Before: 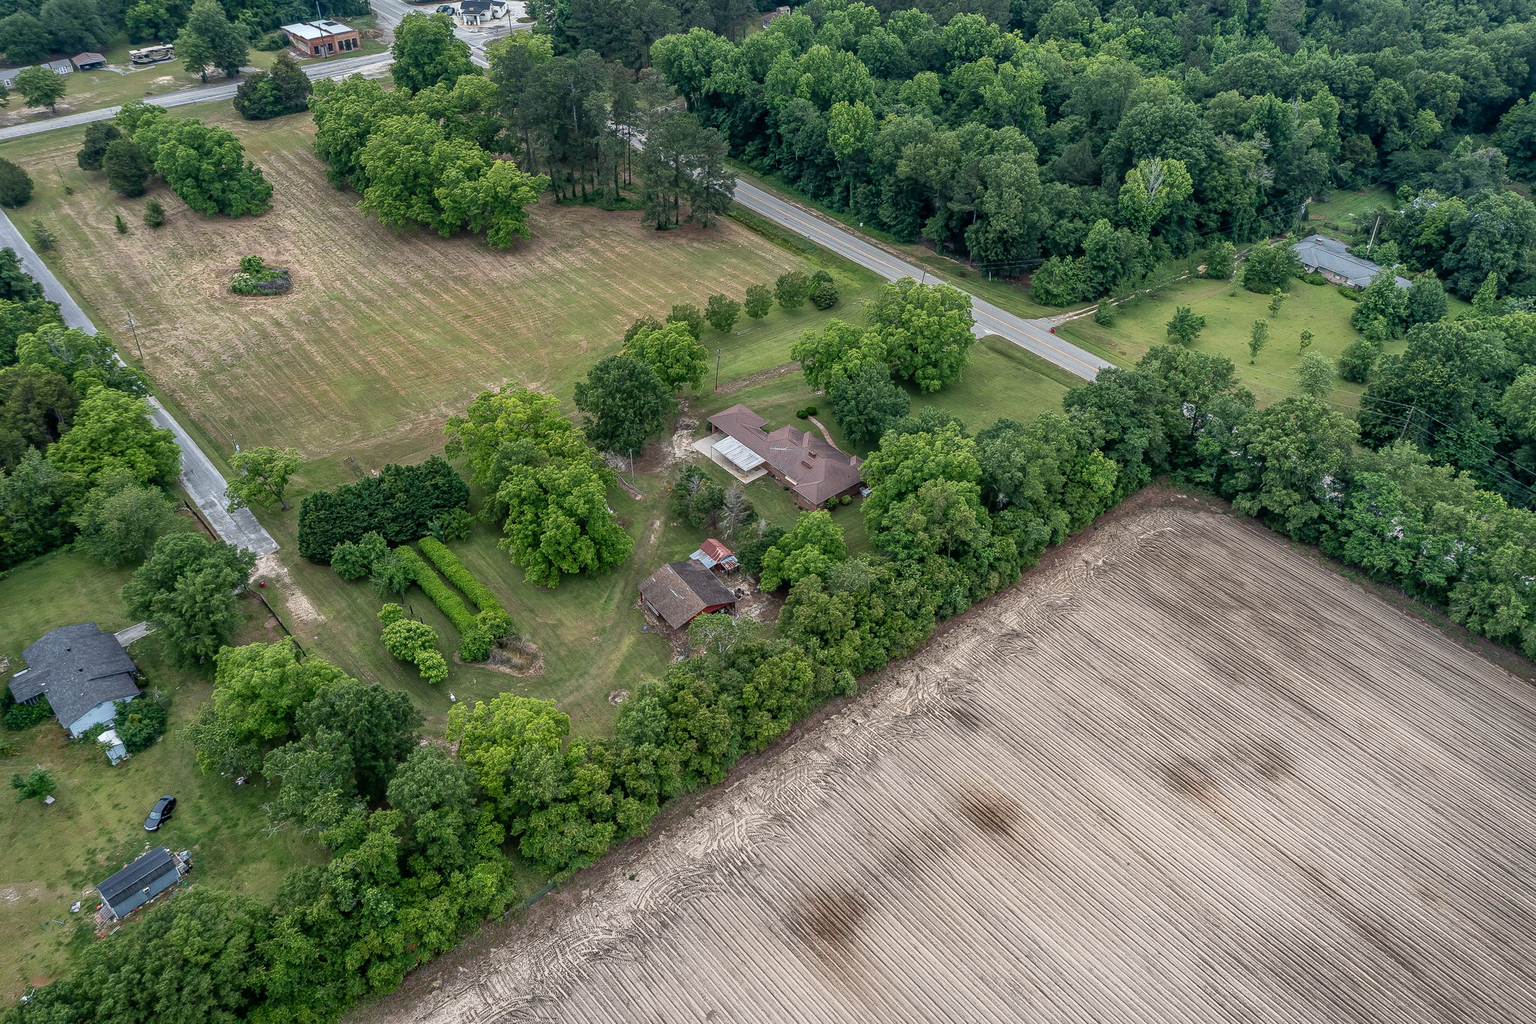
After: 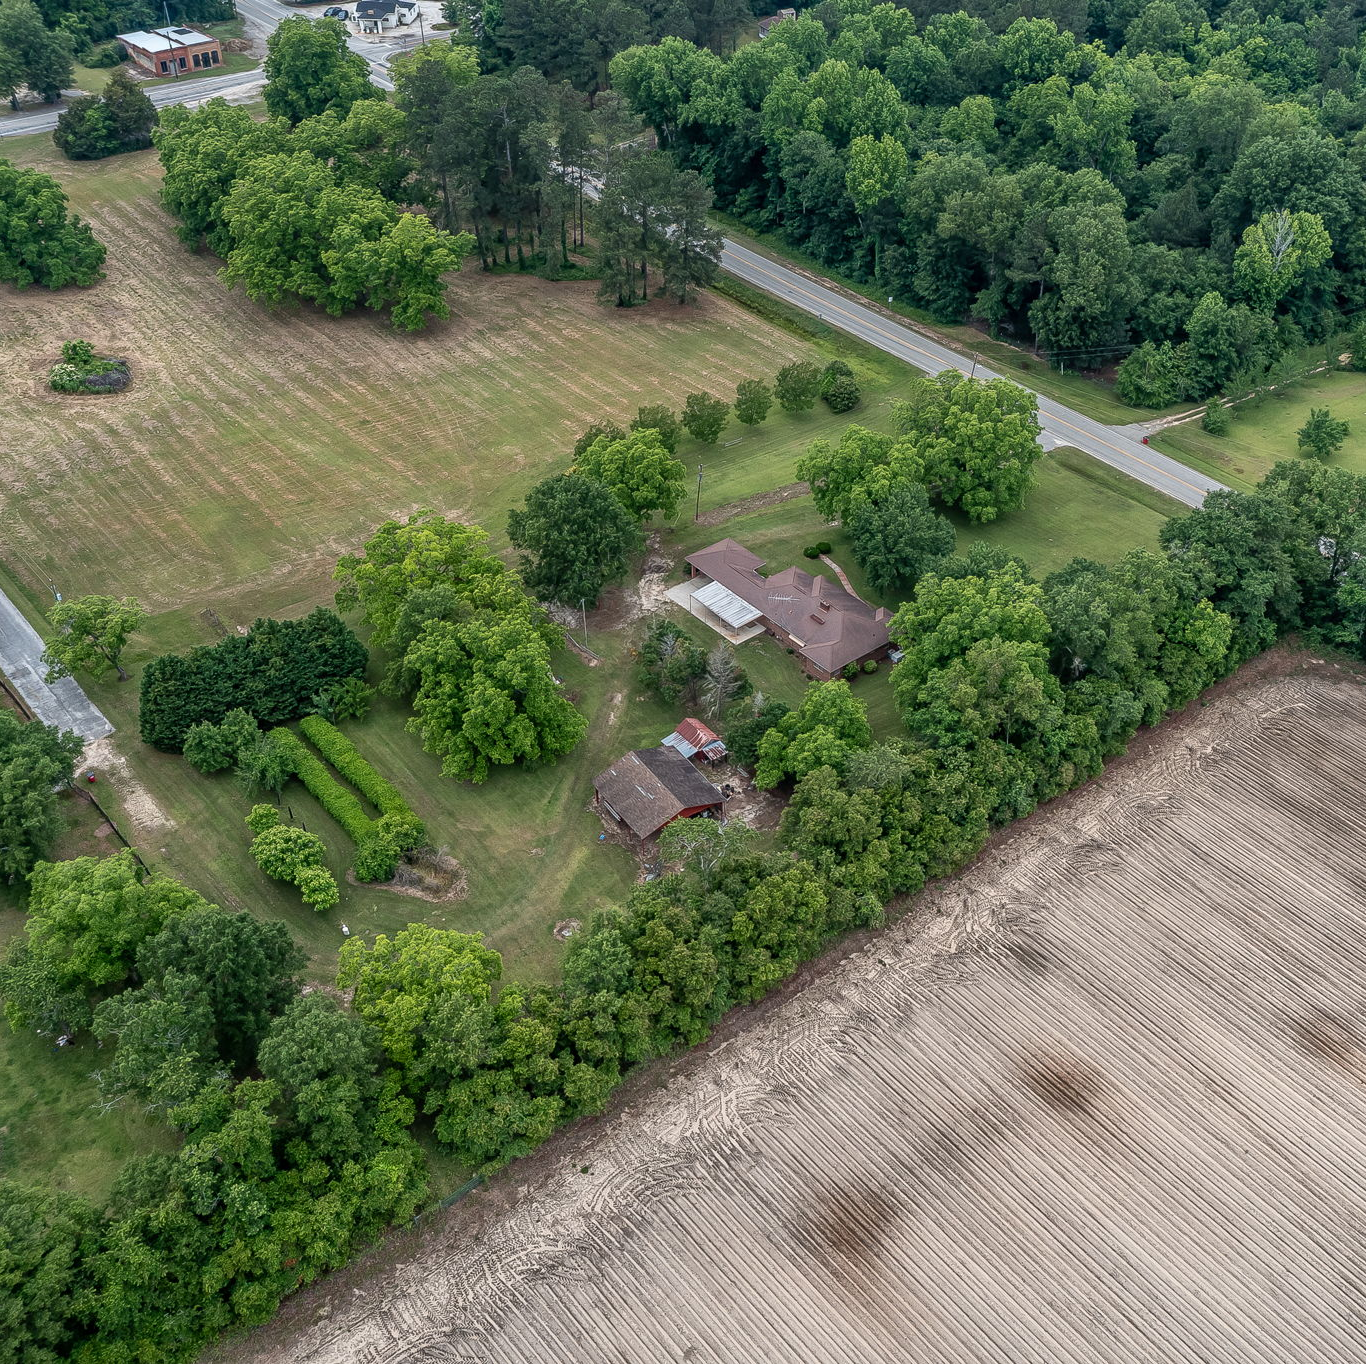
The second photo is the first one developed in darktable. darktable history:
crop and rotate: left 12.618%, right 20.682%
